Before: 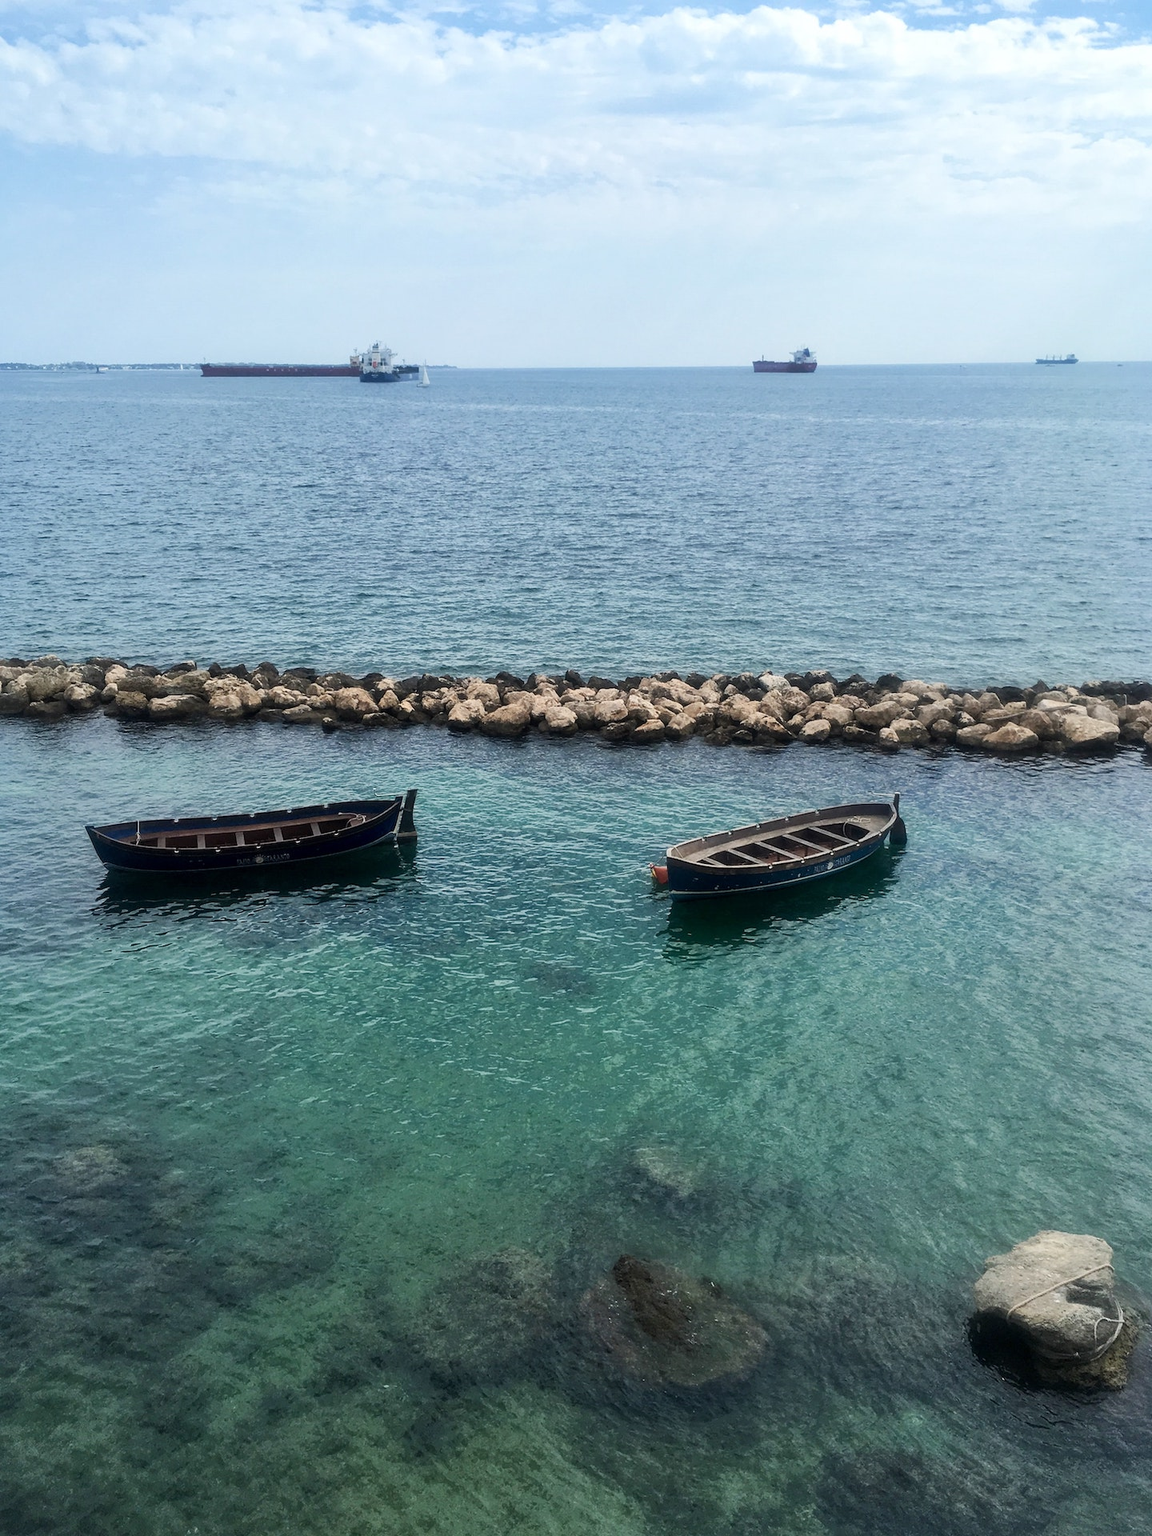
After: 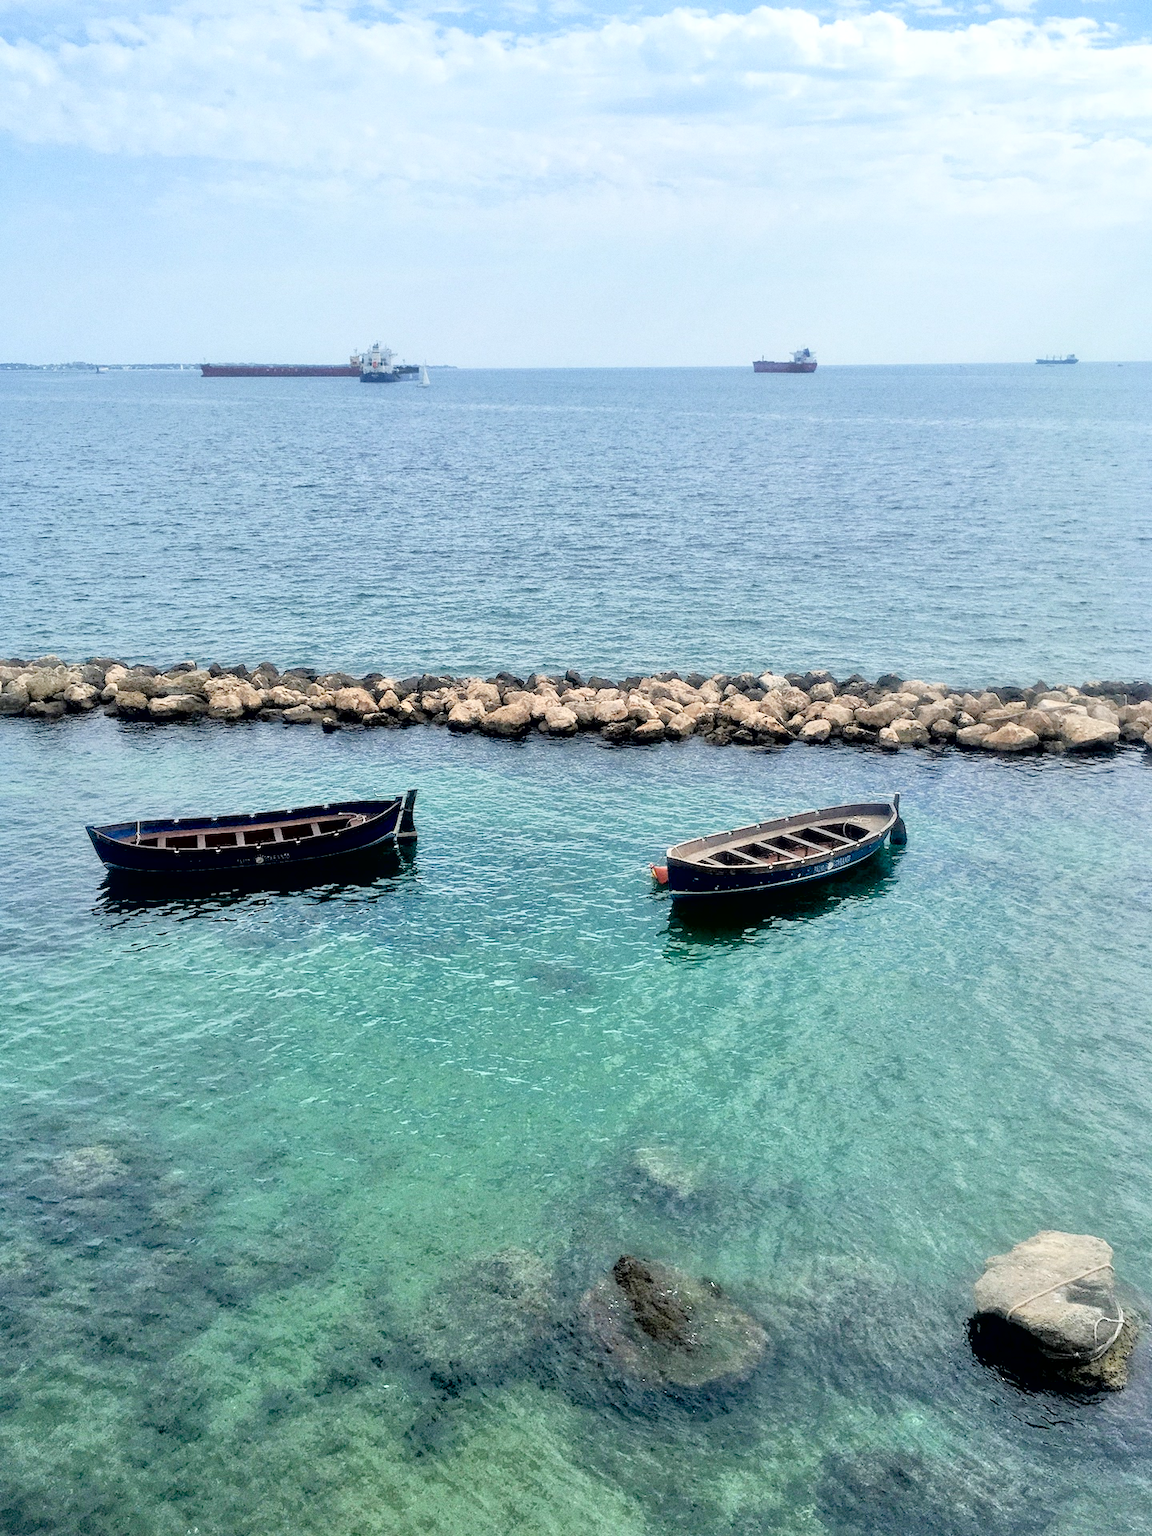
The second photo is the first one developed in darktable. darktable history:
grain: coarseness 0.09 ISO
exposure: black level correction 0.01, exposure 0.011 EV, compensate highlight preservation false
contrast brightness saturation: brightness 0.13
tone equalizer: -7 EV 0.15 EV, -6 EV 0.6 EV, -5 EV 1.15 EV, -4 EV 1.33 EV, -3 EV 1.15 EV, -2 EV 0.6 EV, -1 EV 0.15 EV, mask exposure compensation -0.5 EV
